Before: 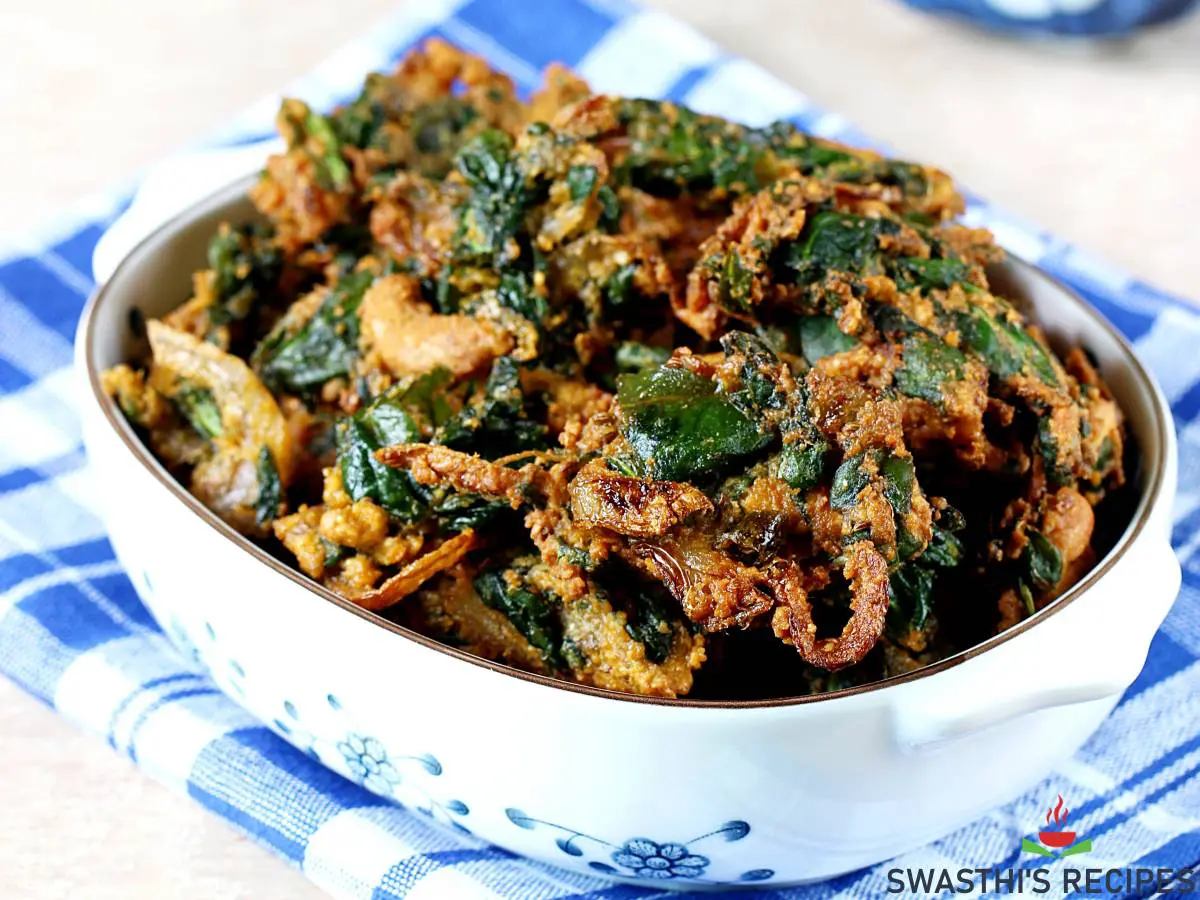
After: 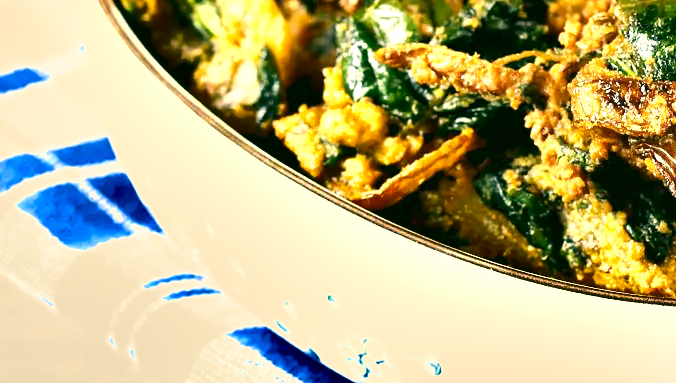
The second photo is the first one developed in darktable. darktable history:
shadows and highlights: shadows 60, soften with gaussian
contrast brightness saturation: contrast 0.11, saturation -0.17
exposure: black level correction 0, exposure 1.1 EV, compensate exposure bias true, compensate highlight preservation false
crop: top 44.483%, right 43.593%, bottom 12.892%
color correction: highlights a* 5.3, highlights b* 24.26, shadows a* -15.58, shadows b* 4.02
